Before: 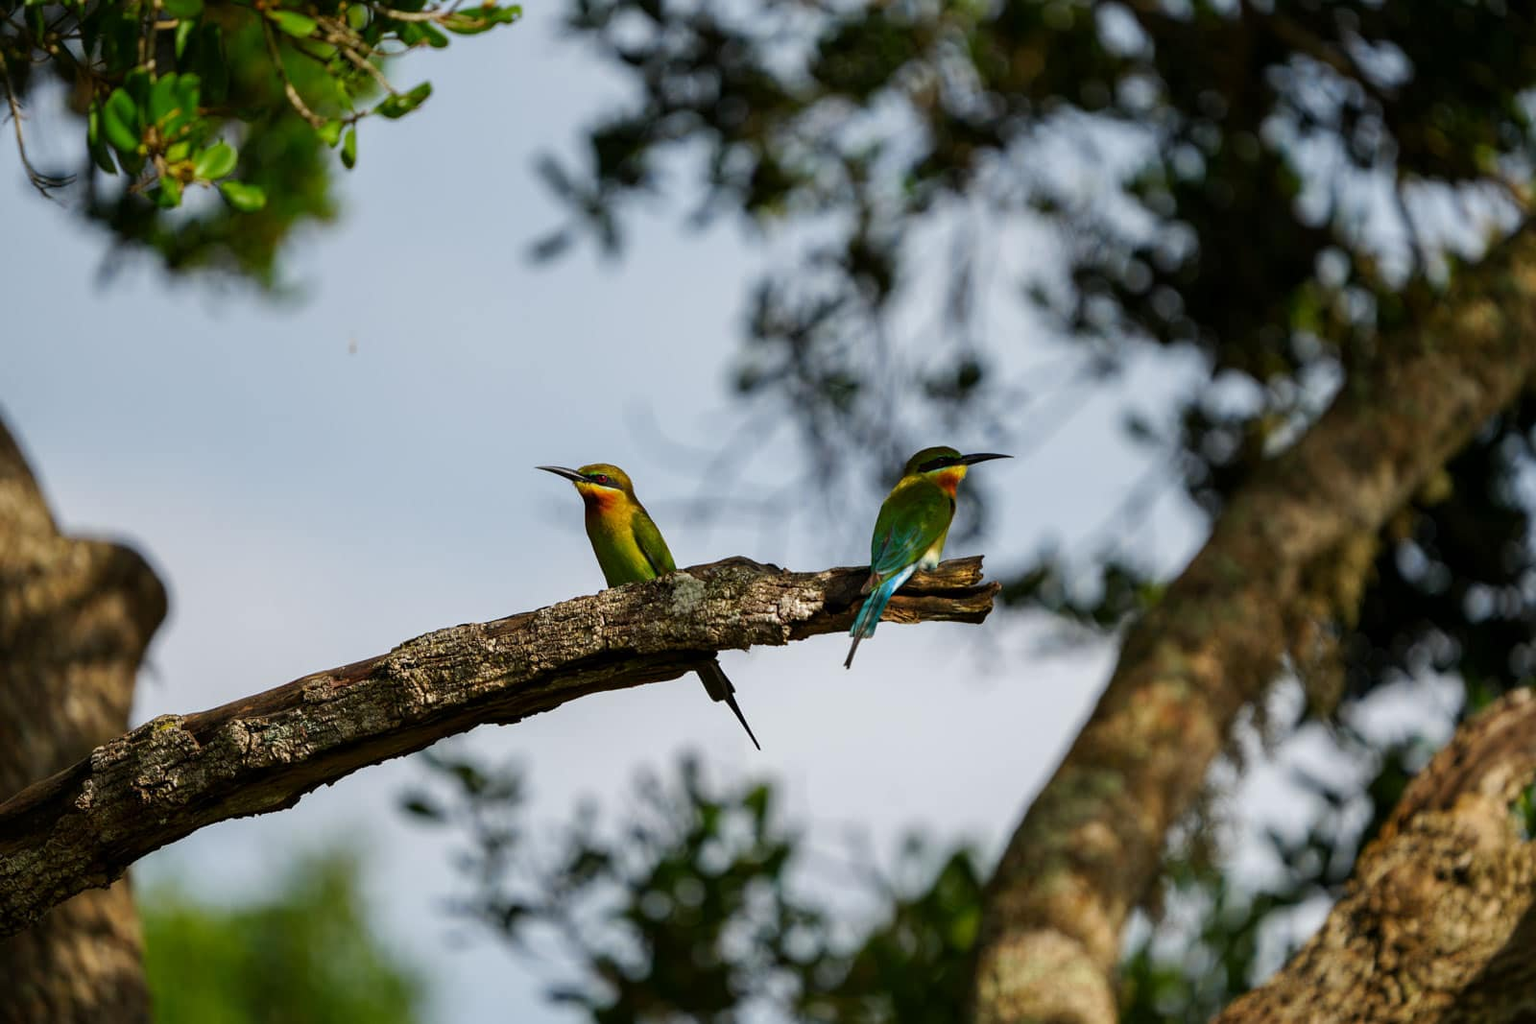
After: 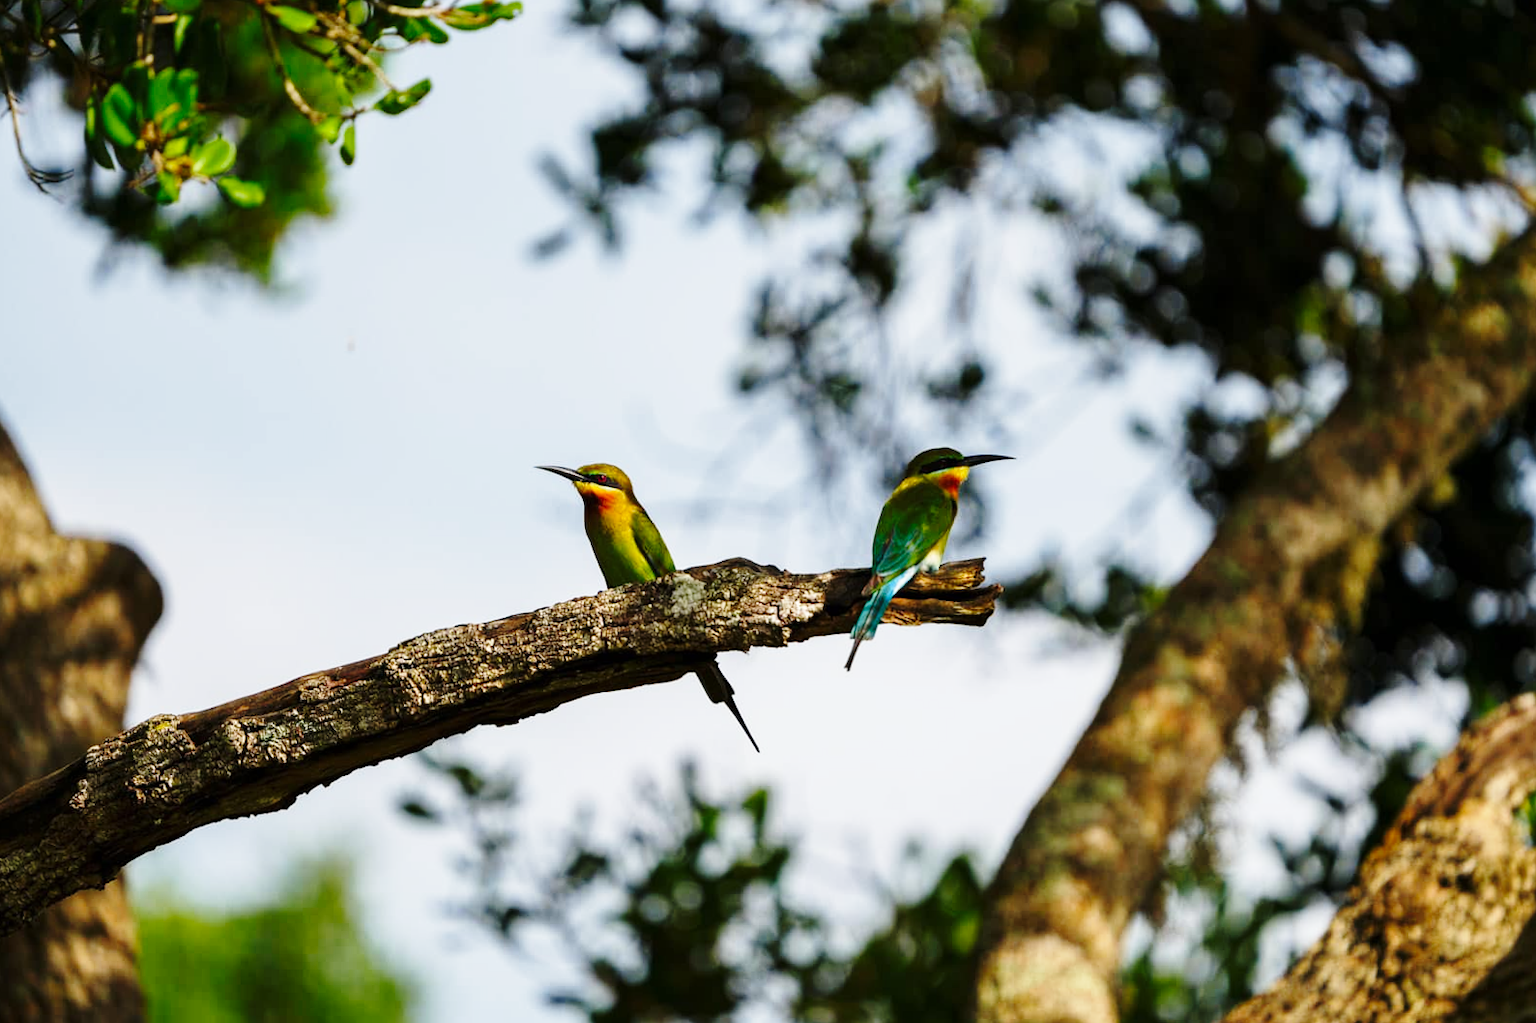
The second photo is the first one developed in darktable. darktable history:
base curve: curves: ch0 [(0, 0) (0.028, 0.03) (0.121, 0.232) (0.46, 0.748) (0.859, 0.968) (1, 1)], preserve colors none
crop and rotate: angle -0.256°
tone equalizer: edges refinement/feathering 500, mask exposure compensation -1.57 EV, preserve details no
